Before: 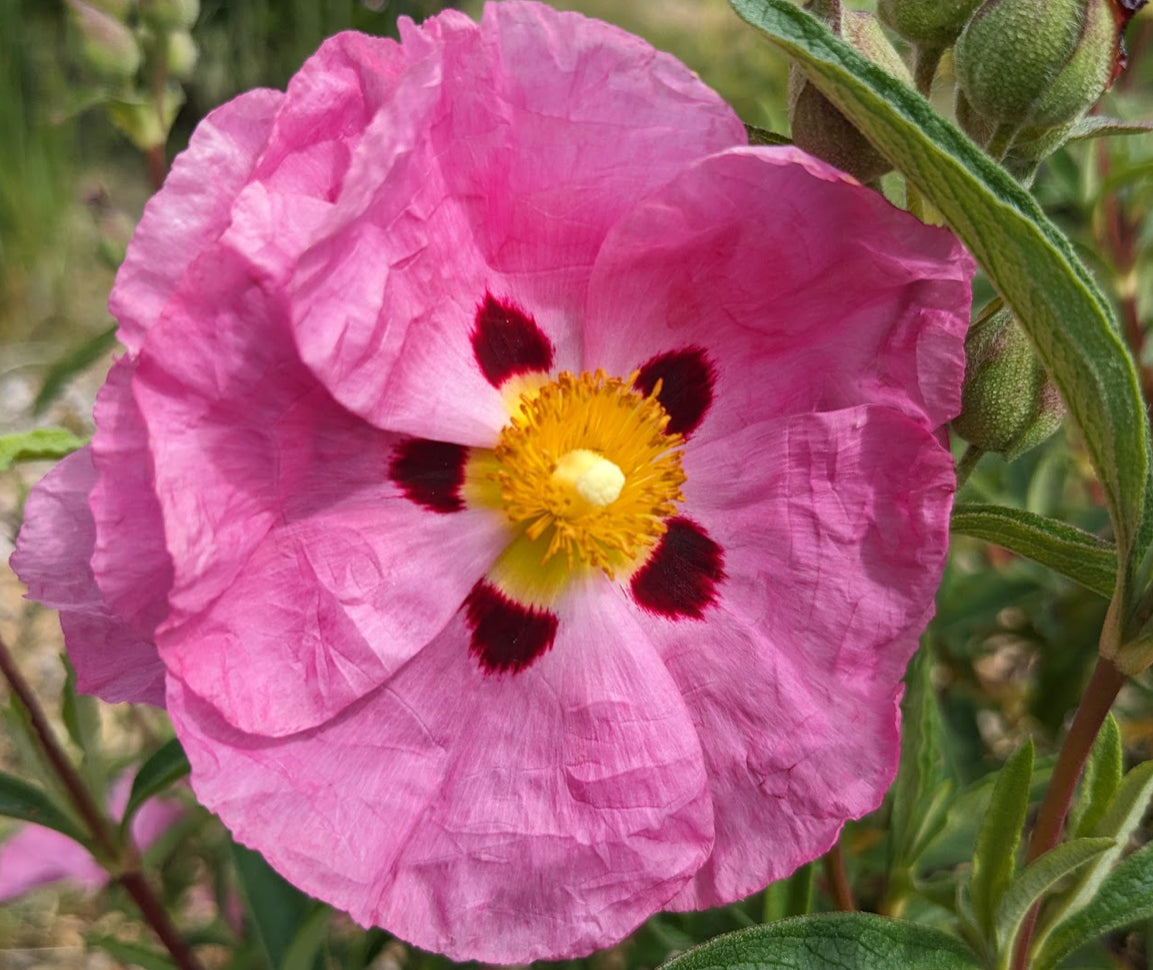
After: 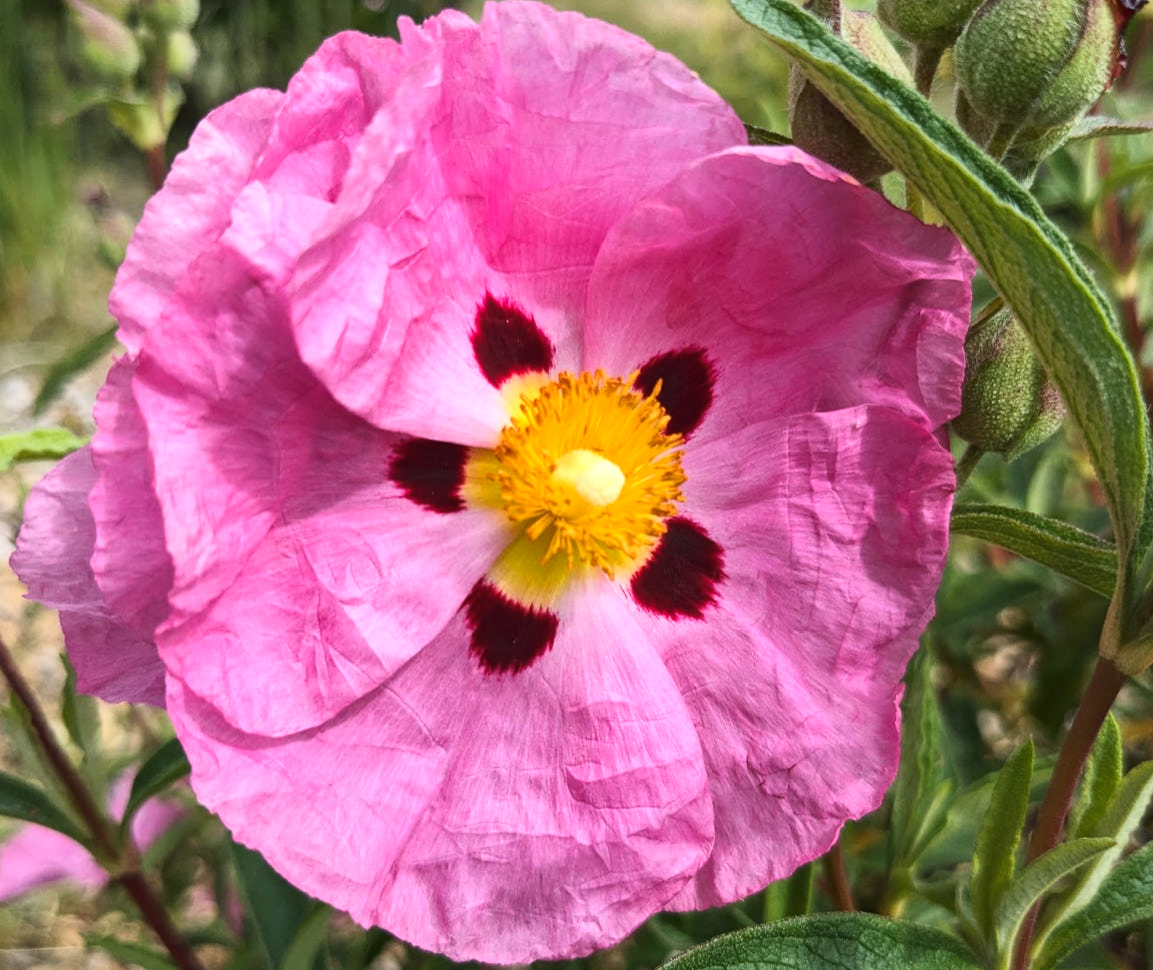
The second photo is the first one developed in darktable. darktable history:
tone curve: curves: ch0 [(0, 0.032) (0.181, 0.156) (0.751, 0.829) (1, 1)], color space Lab, linked channels, preserve colors none
exposure: exposure 0.2 EV, compensate highlight preservation false
white balance: red 0.986, blue 1.01
